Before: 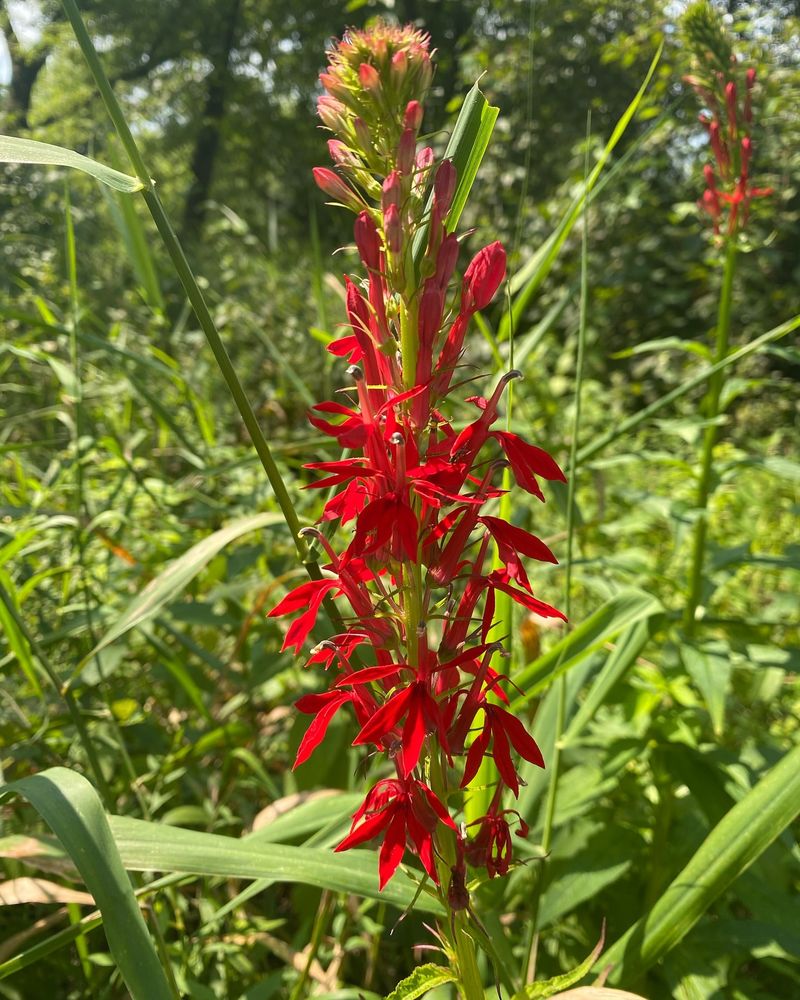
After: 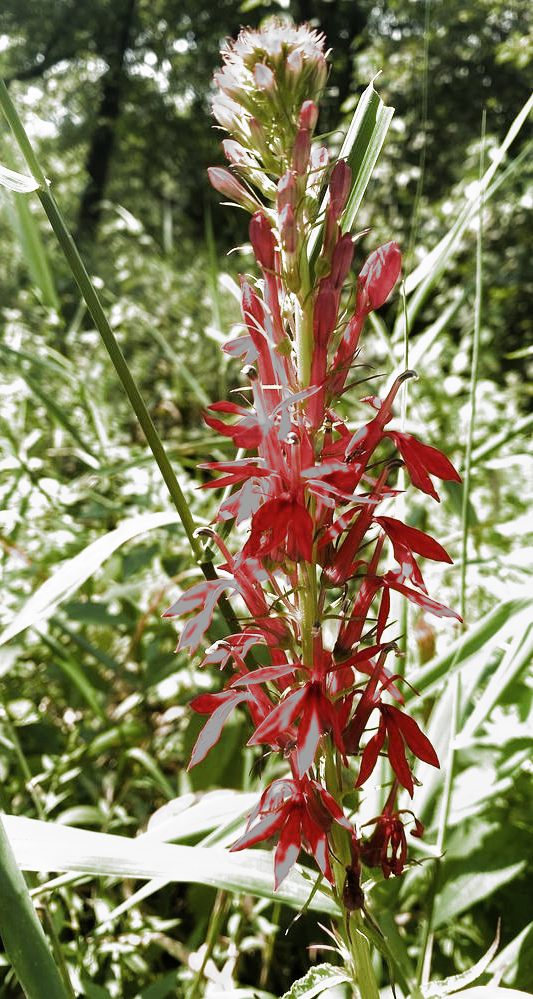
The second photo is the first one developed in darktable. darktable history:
filmic rgb: black relative exposure -8 EV, white relative exposure 2.18 EV, hardness 6.94, add noise in highlights 0.001, preserve chrominance max RGB, color science v3 (2019), use custom middle-gray values true, contrast in highlights soft
contrast brightness saturation: saturation -0.047
crop and rotate: left 13.341%, right 19.97%
tone equalizer: -8 EV -0.74 EV, -7 EV -0.723 EV, -6 EV -0.586 EV, -5 EV -0.404 EV, -3 EV 0.392 EV, -2 EV 0.6 EV, -1 EV 0.684 EV, +0 EV 0.74 EV, mask exposure compensation -0.507 EV
